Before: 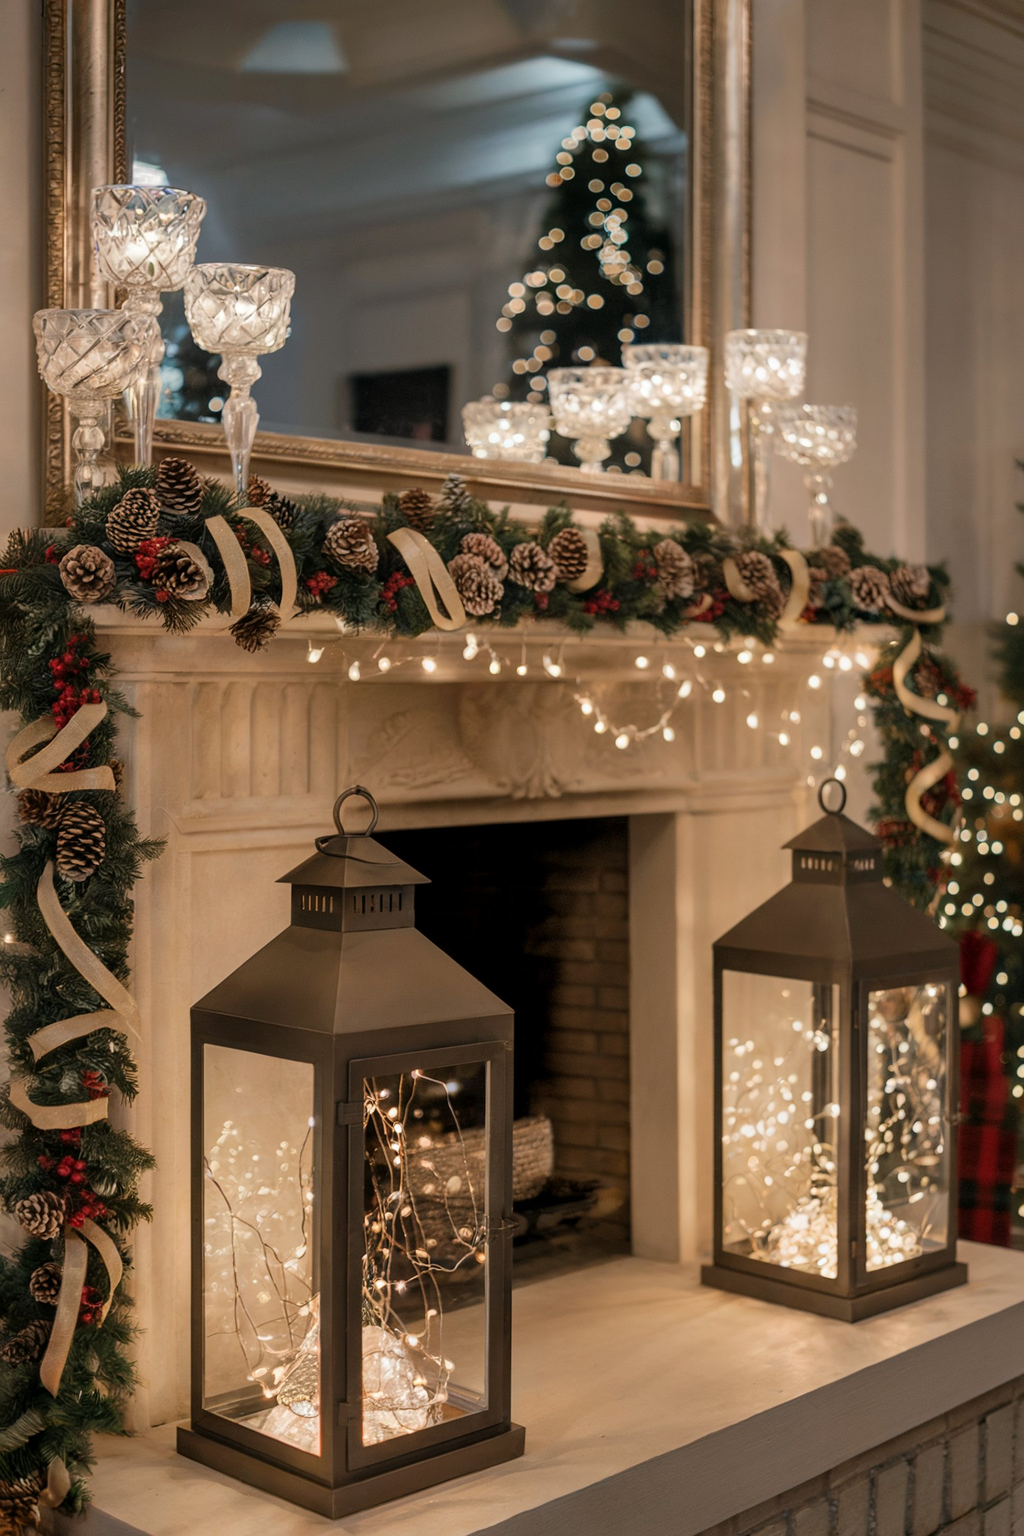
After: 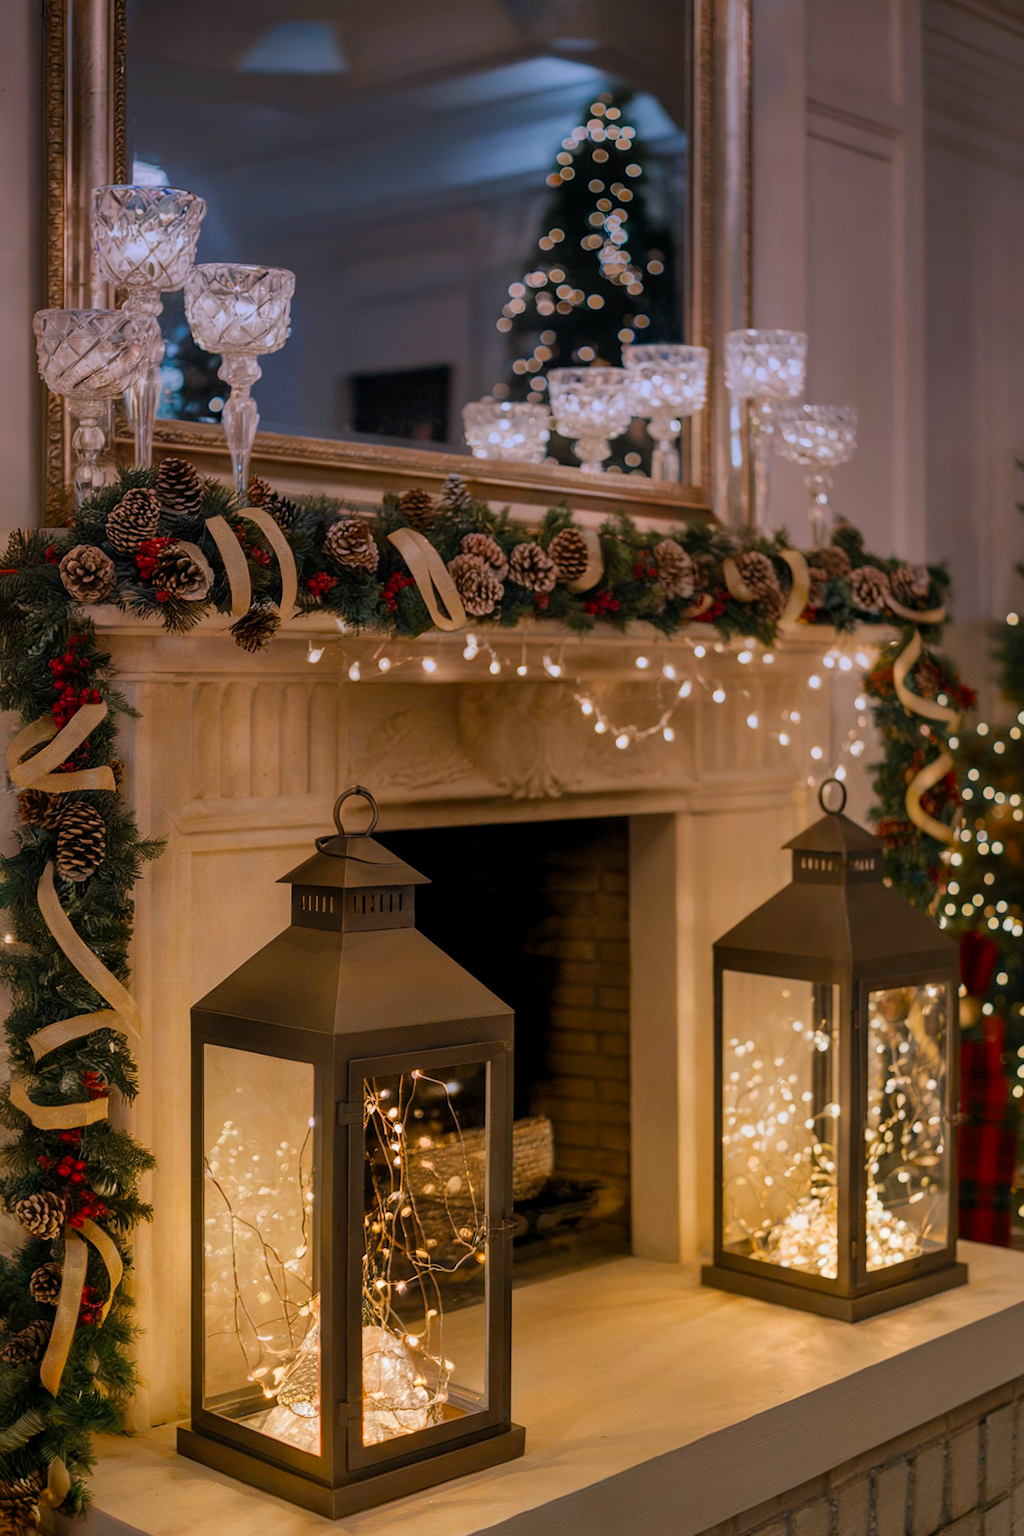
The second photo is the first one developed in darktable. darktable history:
color balance rgb: linear chroma grading › global chroma 15%, perceptual saturation grading › global saturation 30%
graduated density: hue 238.83°, saturation 50%
exposure: exposure -0.048 EV, compensate highlight preservation false
